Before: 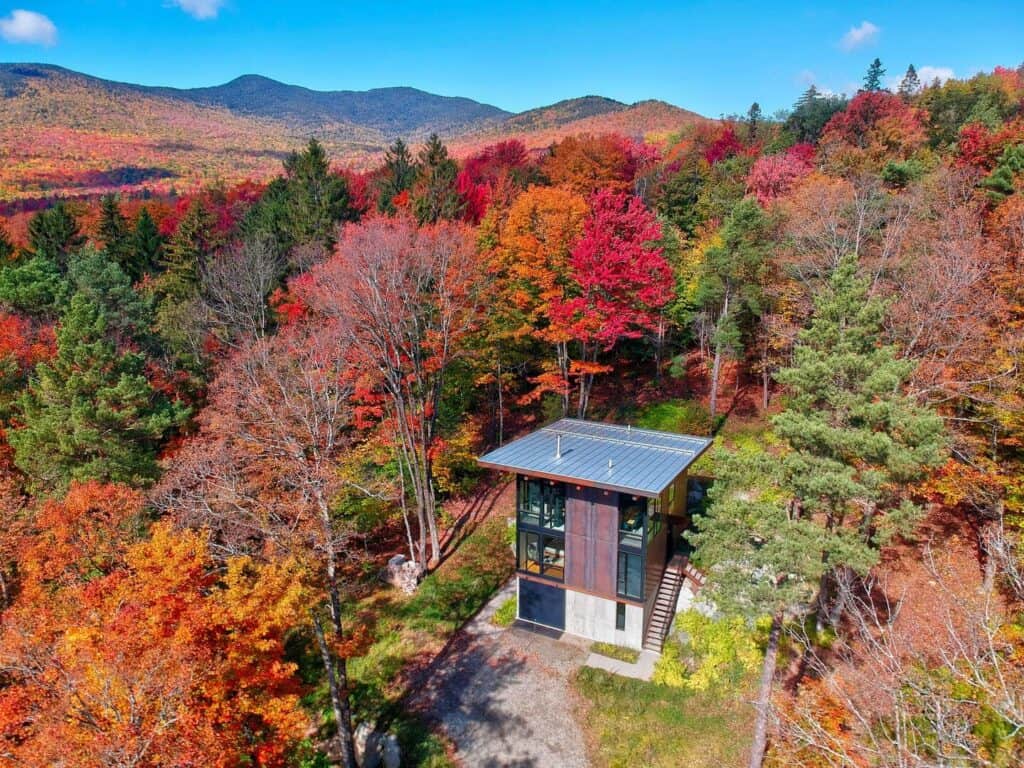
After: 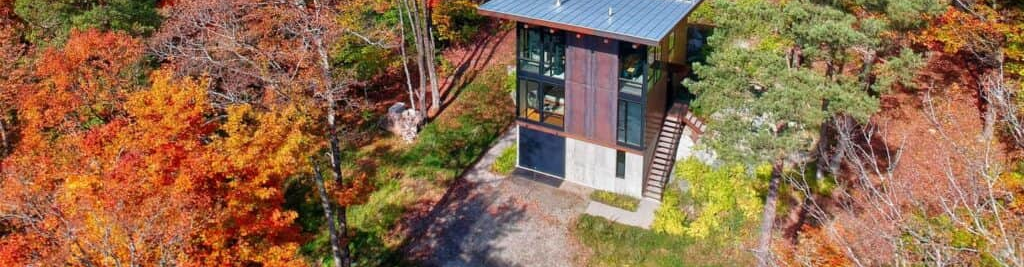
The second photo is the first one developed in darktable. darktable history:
crop and rotate: top 58.859%, bottom 6.34%
